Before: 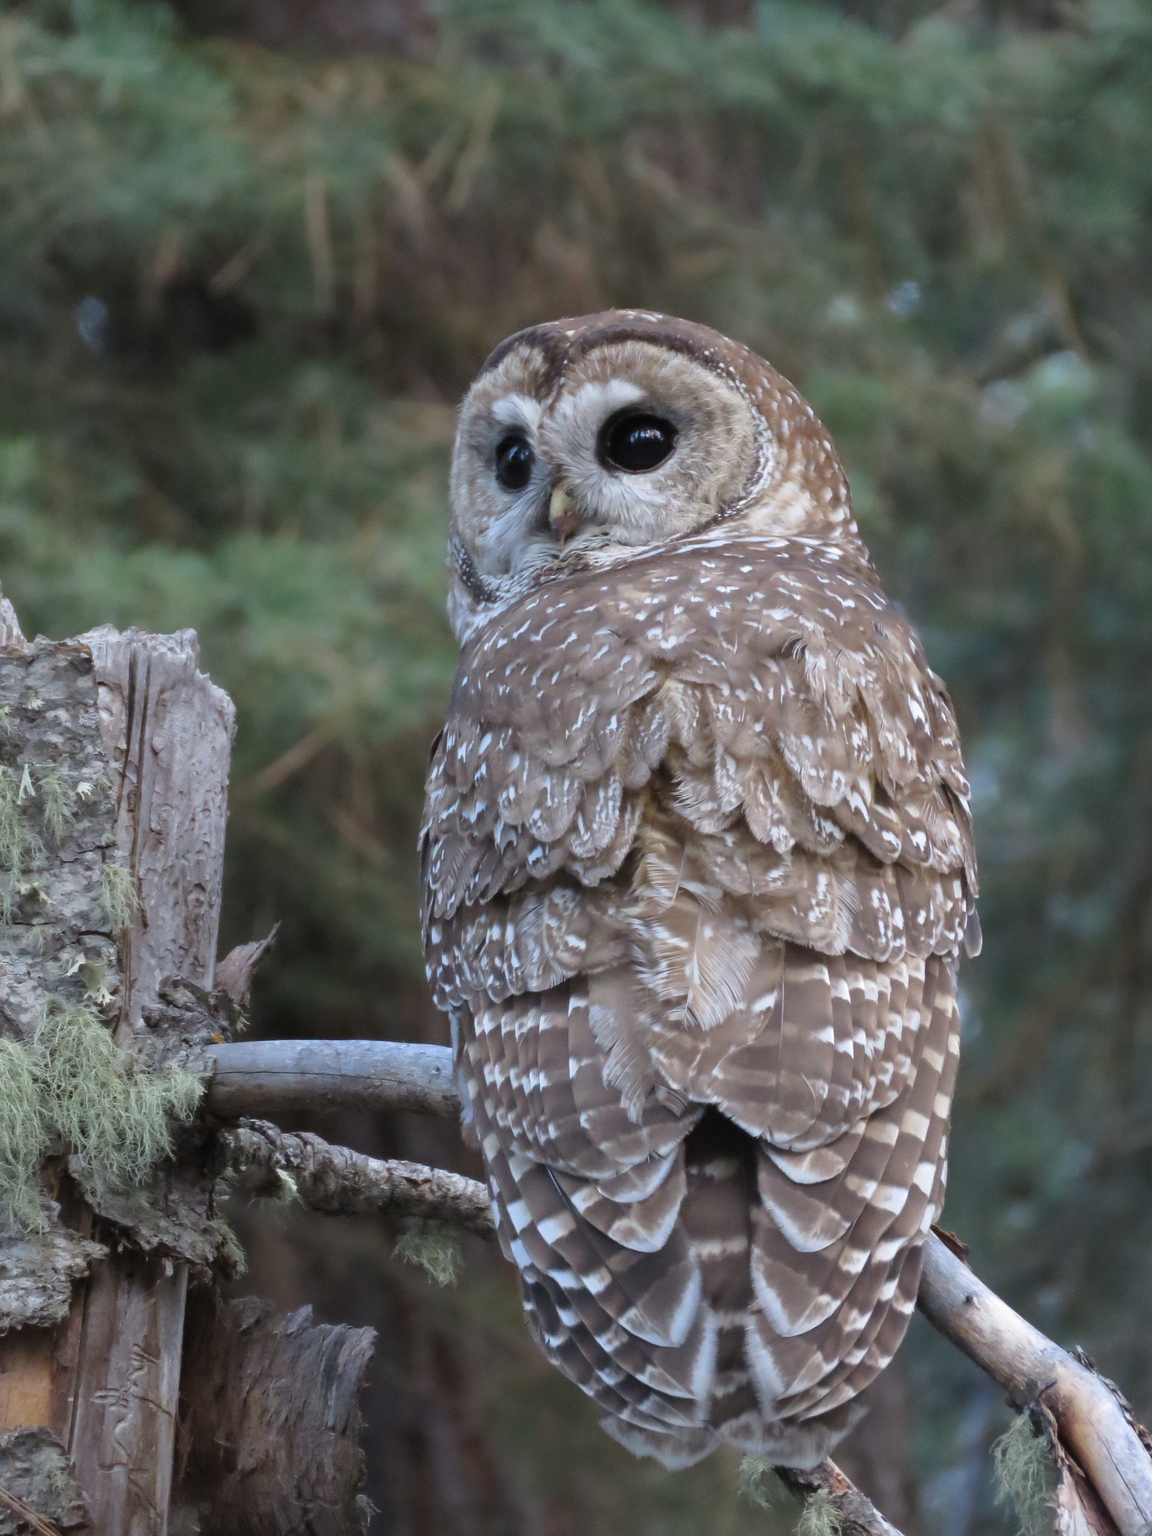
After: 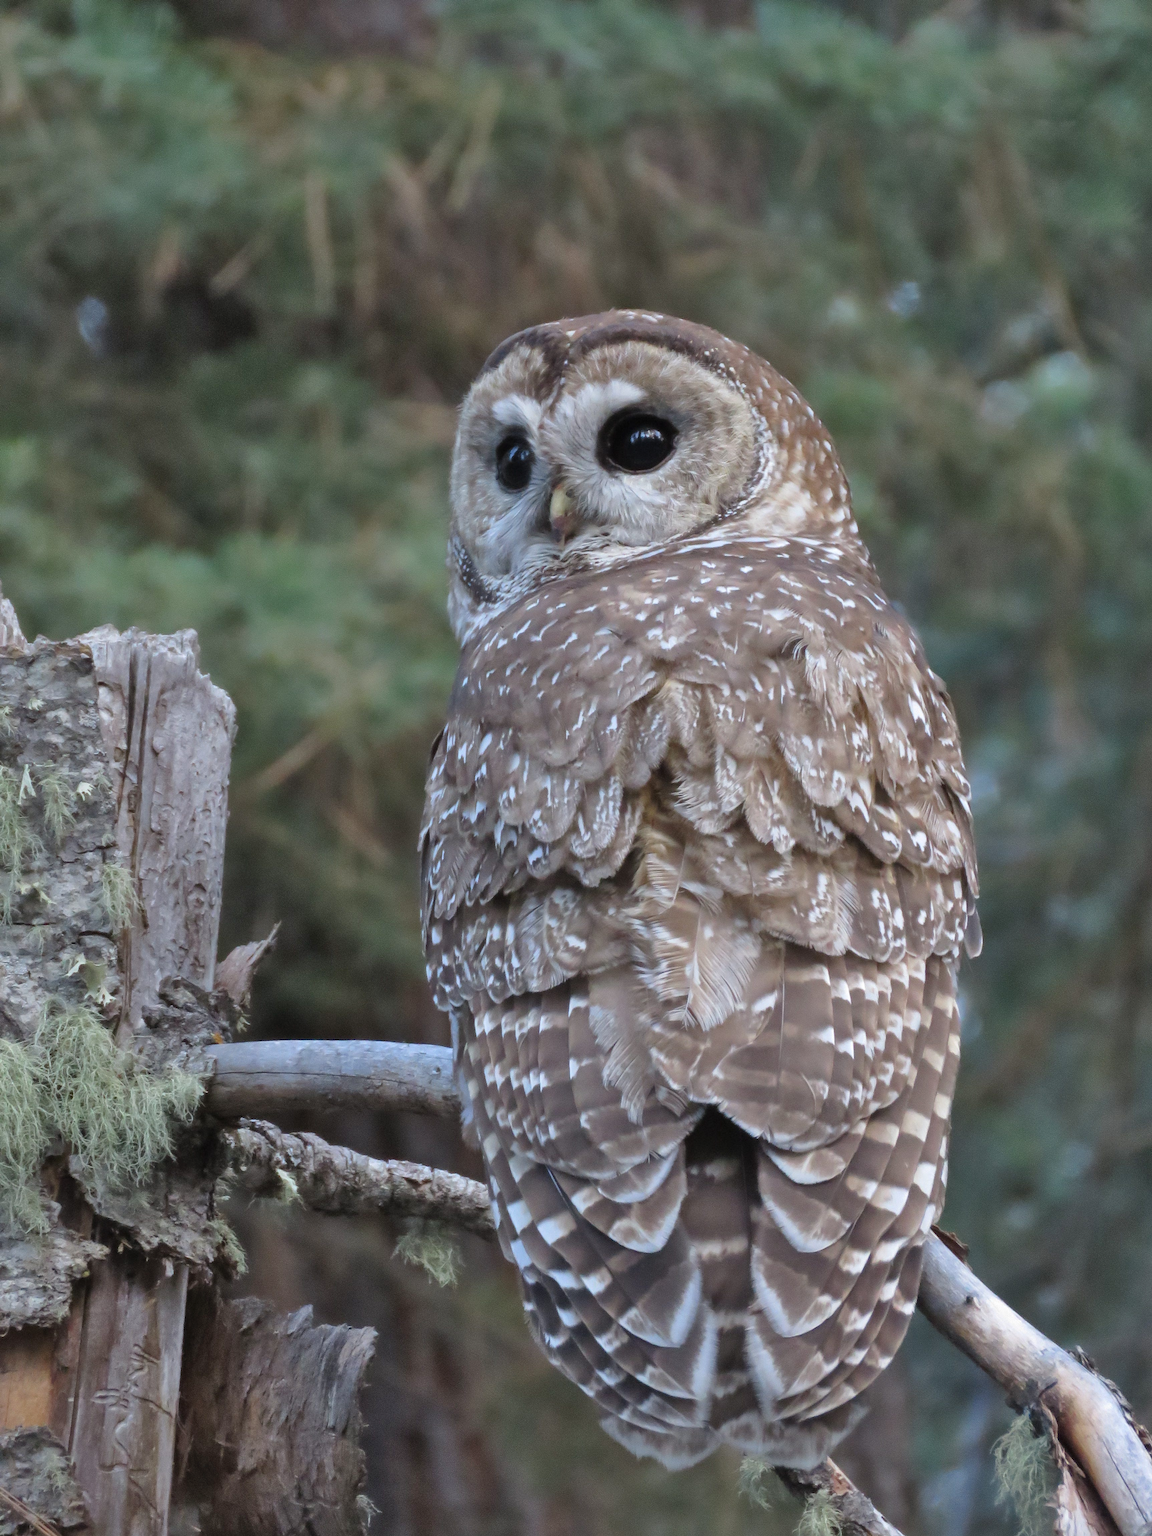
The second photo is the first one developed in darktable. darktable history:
shadows and highlights: shadows 52.16, highlights -28.51, highlights color adjustment 0.661%, soften with gaussian
